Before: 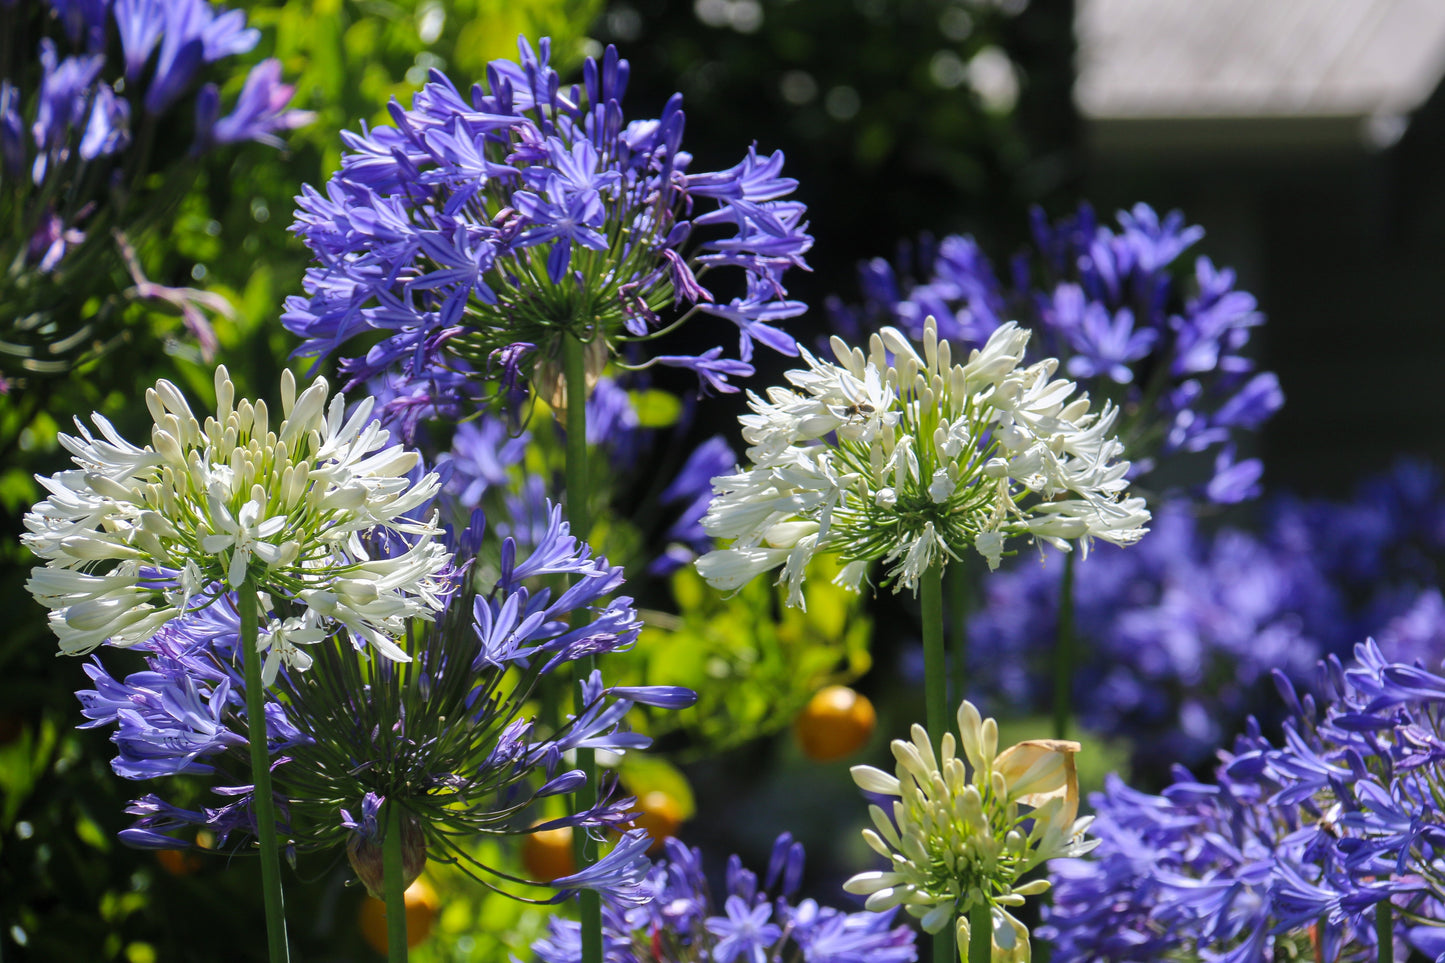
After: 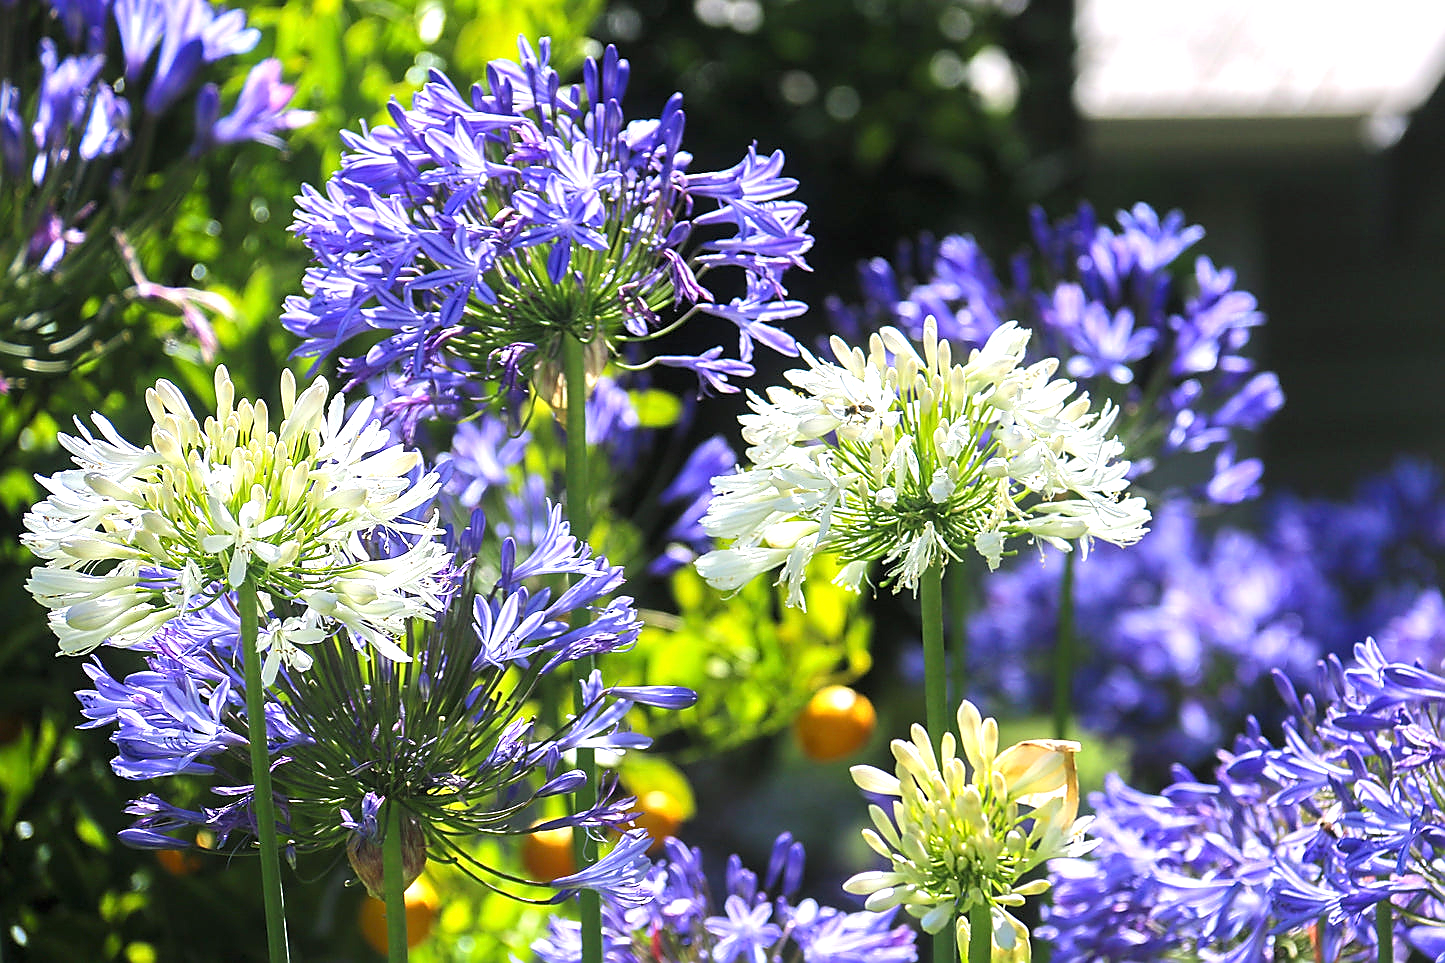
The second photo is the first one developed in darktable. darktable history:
sharpen: radius 1.38, amount 1.232, threshold 0.84
exposure: exposure 1.16 EV, compensate highlight preservation false
